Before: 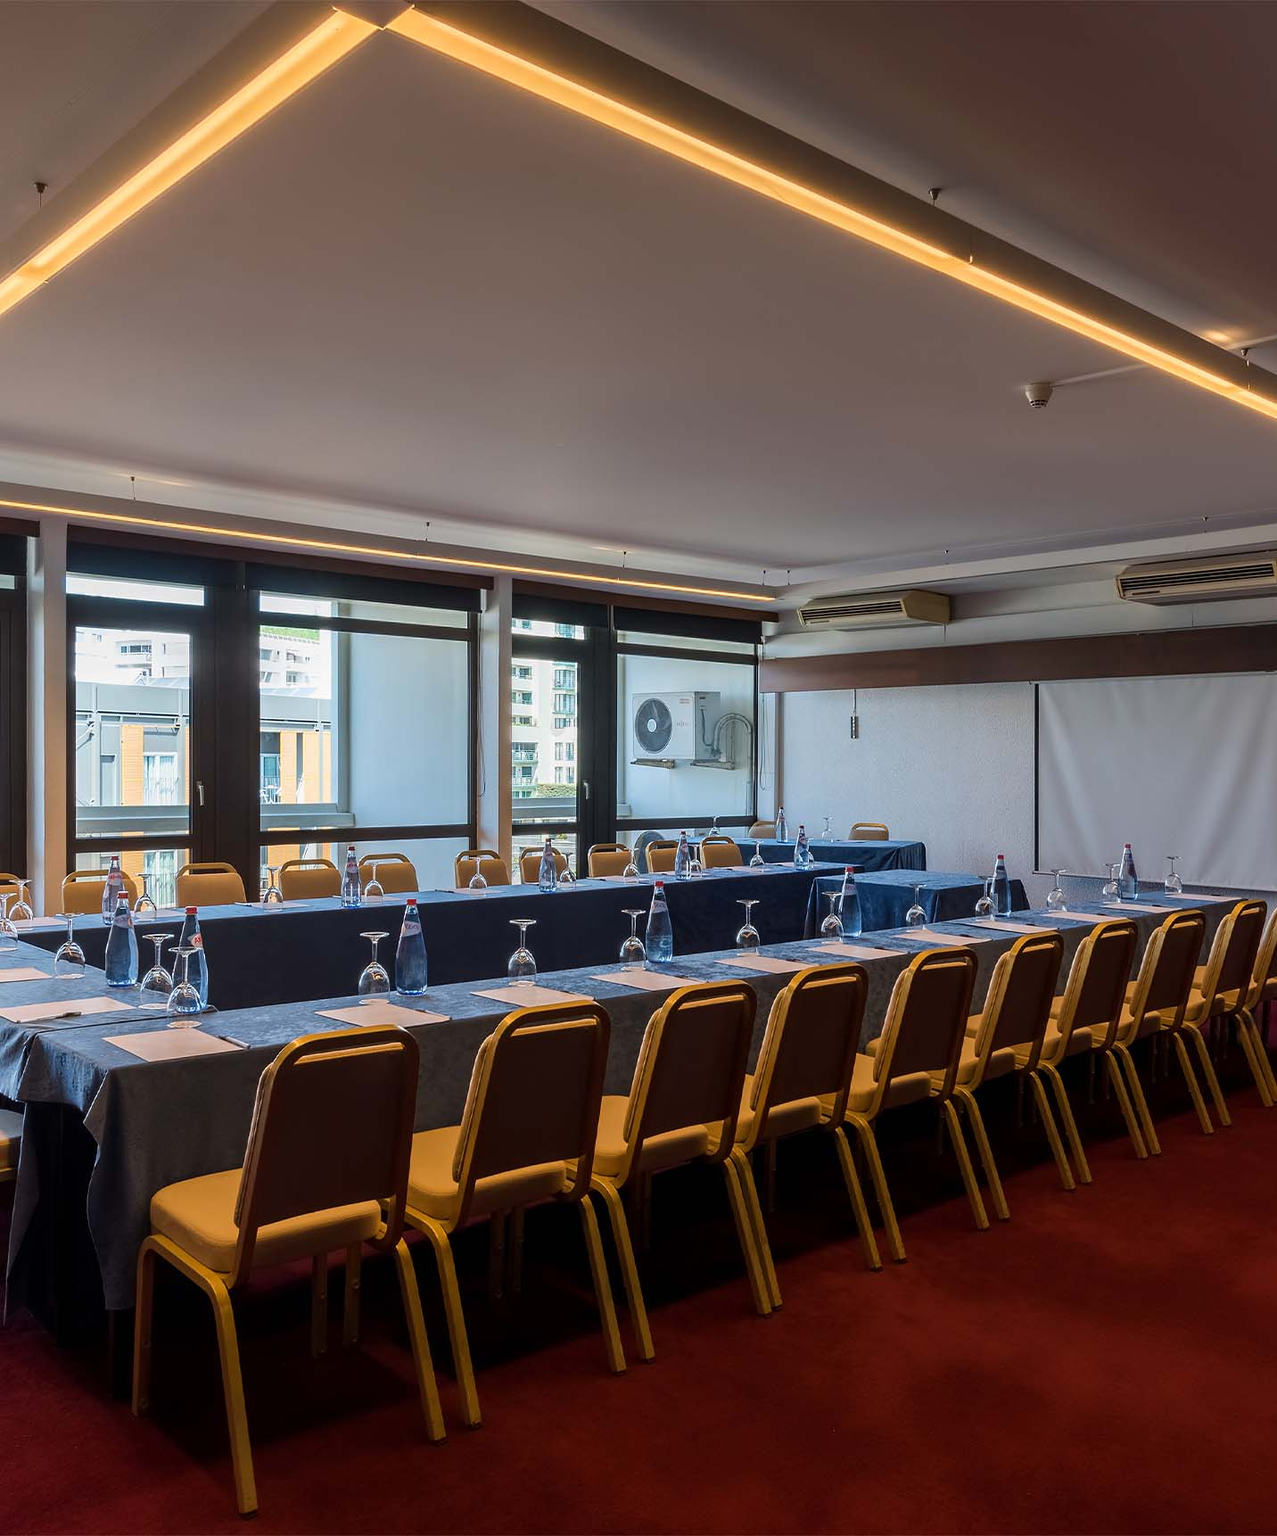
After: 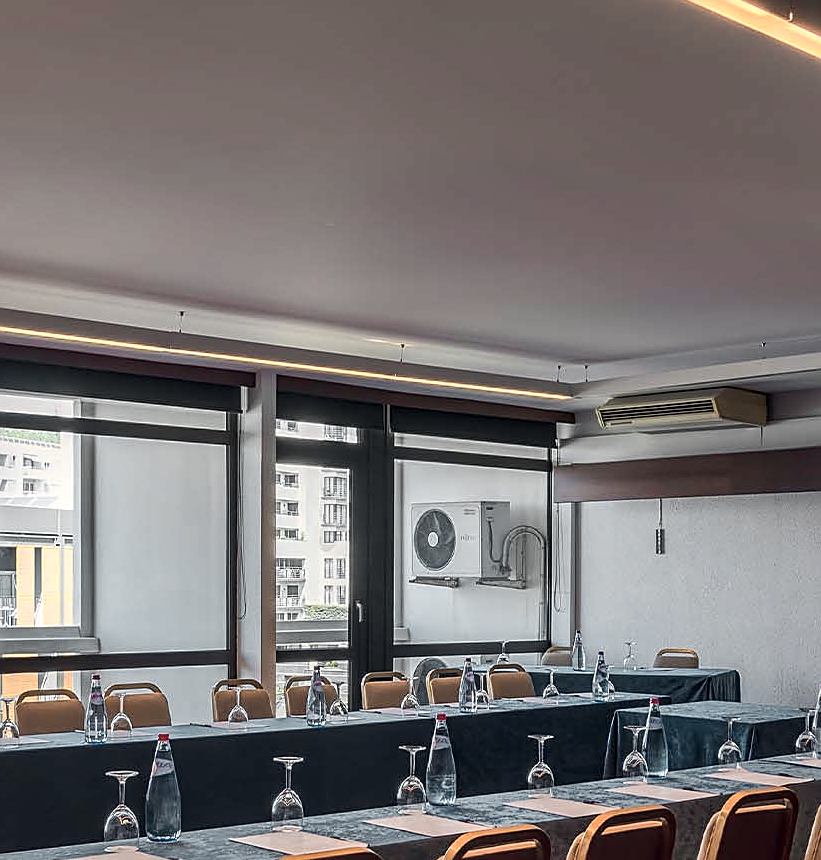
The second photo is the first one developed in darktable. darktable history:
local contrast: on, module defaults
crop: left 20.835%, top 15.957%, right 21.767%, bottom 34.074%
sharpen: on, module defaults
contrast brightness saturation: contrast 0.1, saturation -0.296
color zones: curves: ch0 [(0.257, 0.558) (0.75, 0.565)]; ch1 [(0.004, 0.857) (0.14, 0.416) (0.257, 0.695) (0.442, 0.032) (0.736, 0.266) (0.891, 0.741)]; ch2 [(0, 0.623) (0.112, 0.436) (0.271, 0.474) (0.516, 0.64) (0.743, 0.286)]
shadows and highlights: soften with gaussian
color correction: highlights a* 0.361, highlights b* 2.73, shadows a* -1.11, shadows b* -4.27
